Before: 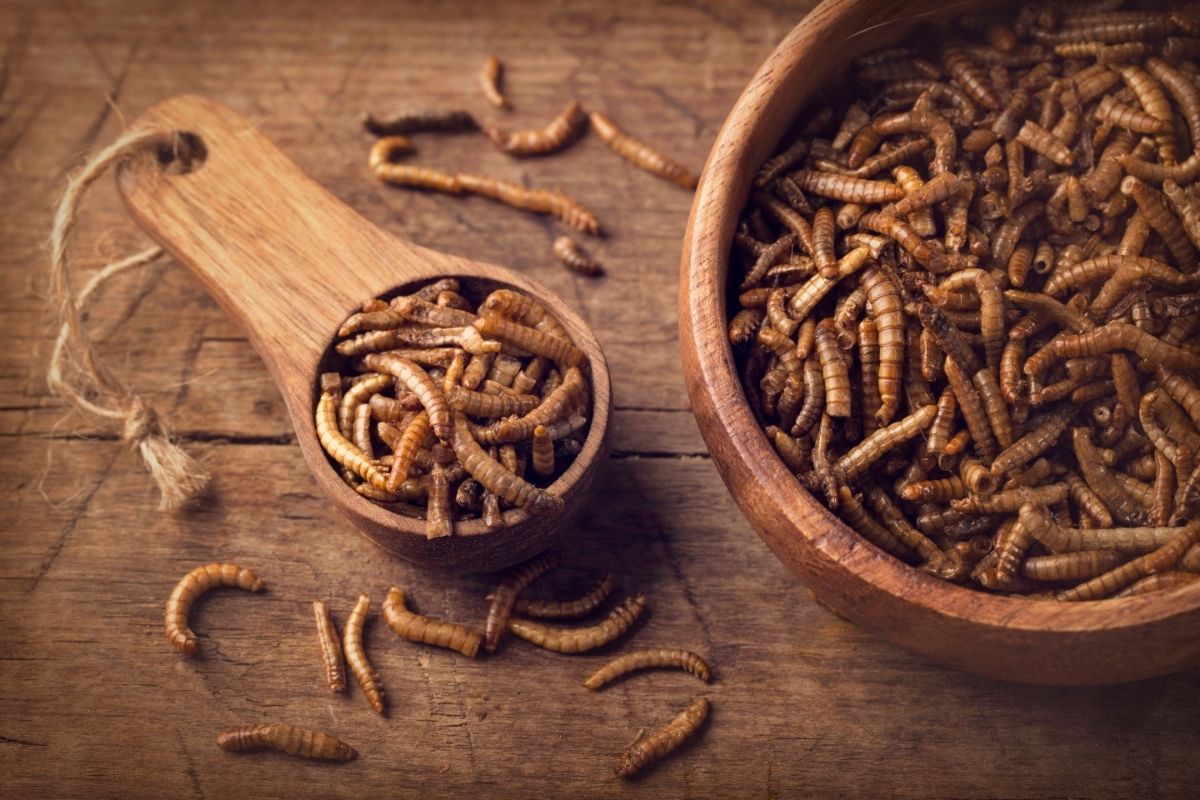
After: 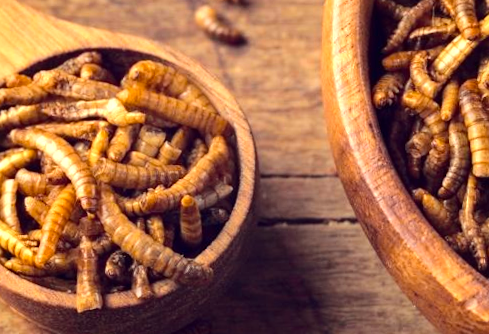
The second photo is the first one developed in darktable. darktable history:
crop: left 30%, top 30%, right 30%, bottom 30%
rotate and perspective: rotation -1.75°, automatic cropping off
exposure: exposure 0.6 EV, compensate highlight preservation false
color correction: highlights a* -4.28, highlights b* 6.53
tone curve: curves: ch0 [(0, 0.003) (0.117, 0.101) (0.257, 0.246) (0.408, 0.432) (0.611, 0.653) (0.824, 0.846) (1, 1)]; ch1 [(0, 0) (0.227, 0.197) (0.405, 0.421) (0.501, 0.501) (0.522, 0.53) (0.563, 0.572) (0.589, 0.611) (0.699, 0.709) (0.976, 0.992)]; ch2 [(0, 0) (0.208, 0.176) (0.377, 0.38) (0.5, 0.5) (0.537, 0.534) (0.571, 0.576) (0.681, 0.746) (1, 1)], color space Lab, independent channels, preserve colors none
